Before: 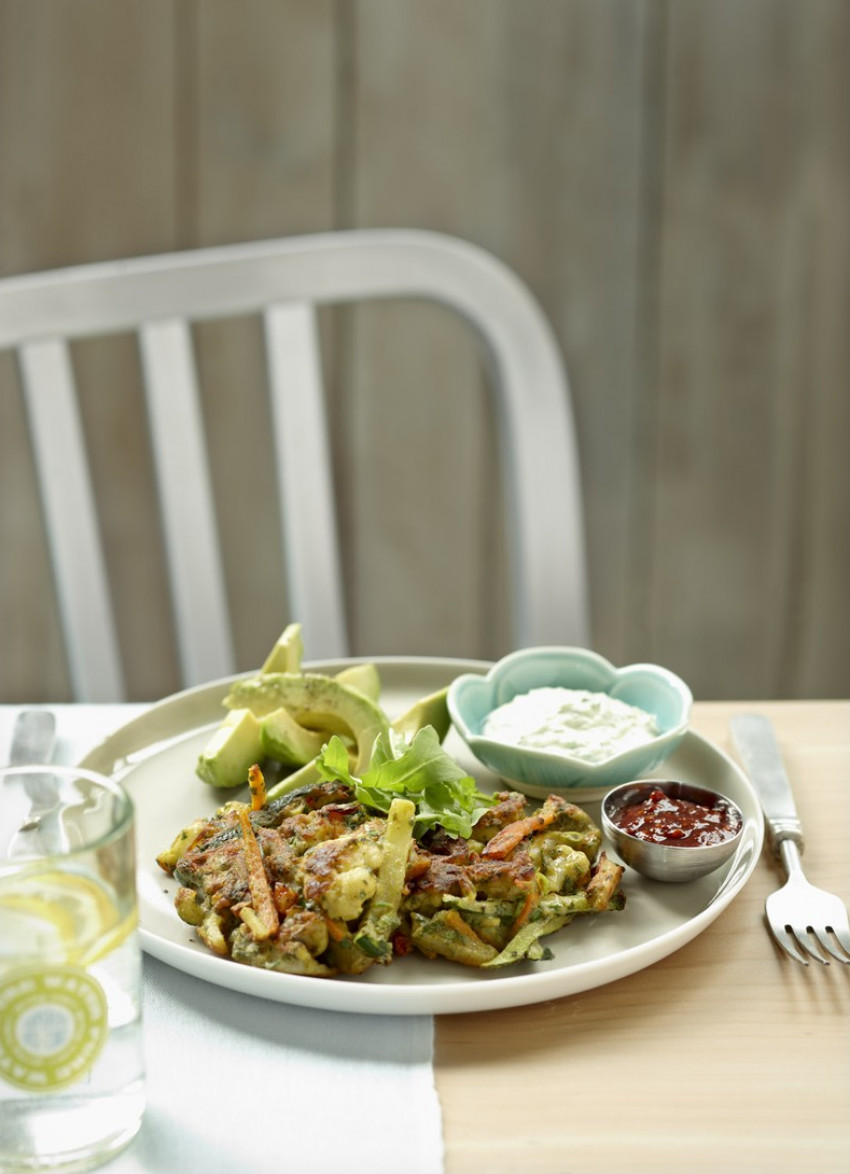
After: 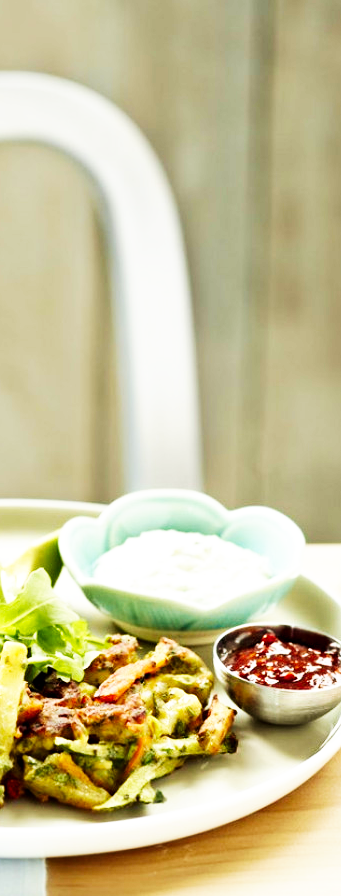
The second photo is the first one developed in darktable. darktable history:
base curve: curves: ch0 [(0, 0) (0.007, 0.004) (0.027, 0.03) (0.046, 0.07) (0.207, 0.54) (0.442, 0.872) (0.673, 0.972) (1, 1)], preserve colors none
crop: left 45.721%, top 13.393%, right 14.118%, bottom 10.01%
velvia: strength 29%
contrast equalizer: octaves 7, y [[0.6 ×6], [0.55 ×6], [0 ×6], [0 ×6], [0 ×6]], mix 0.3
